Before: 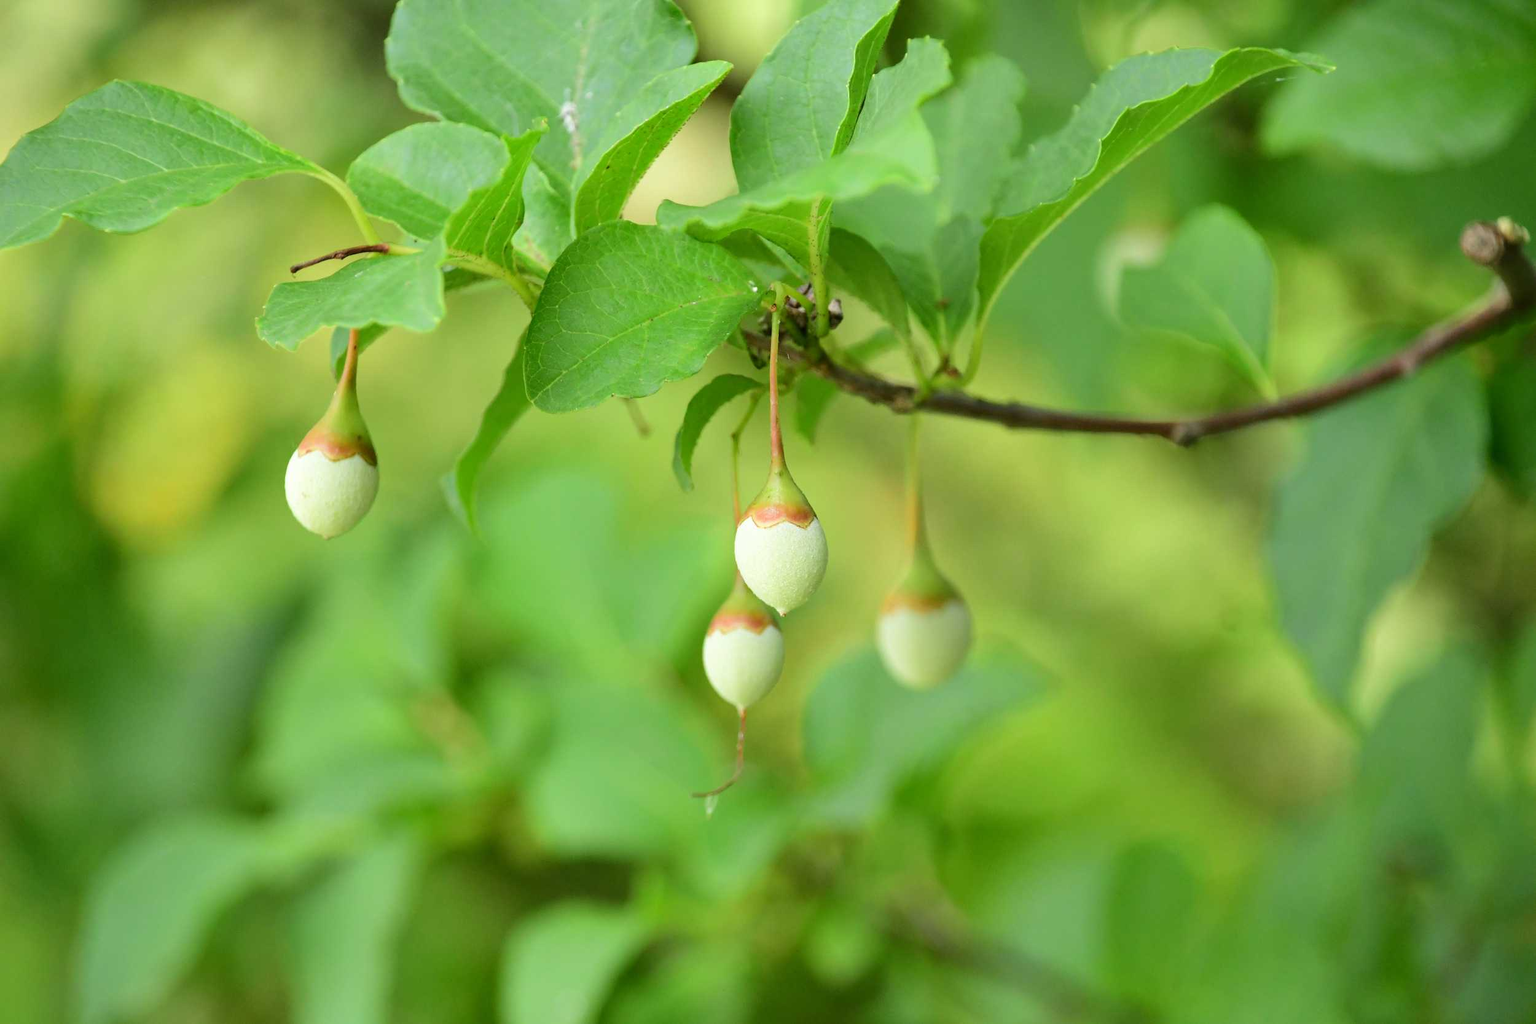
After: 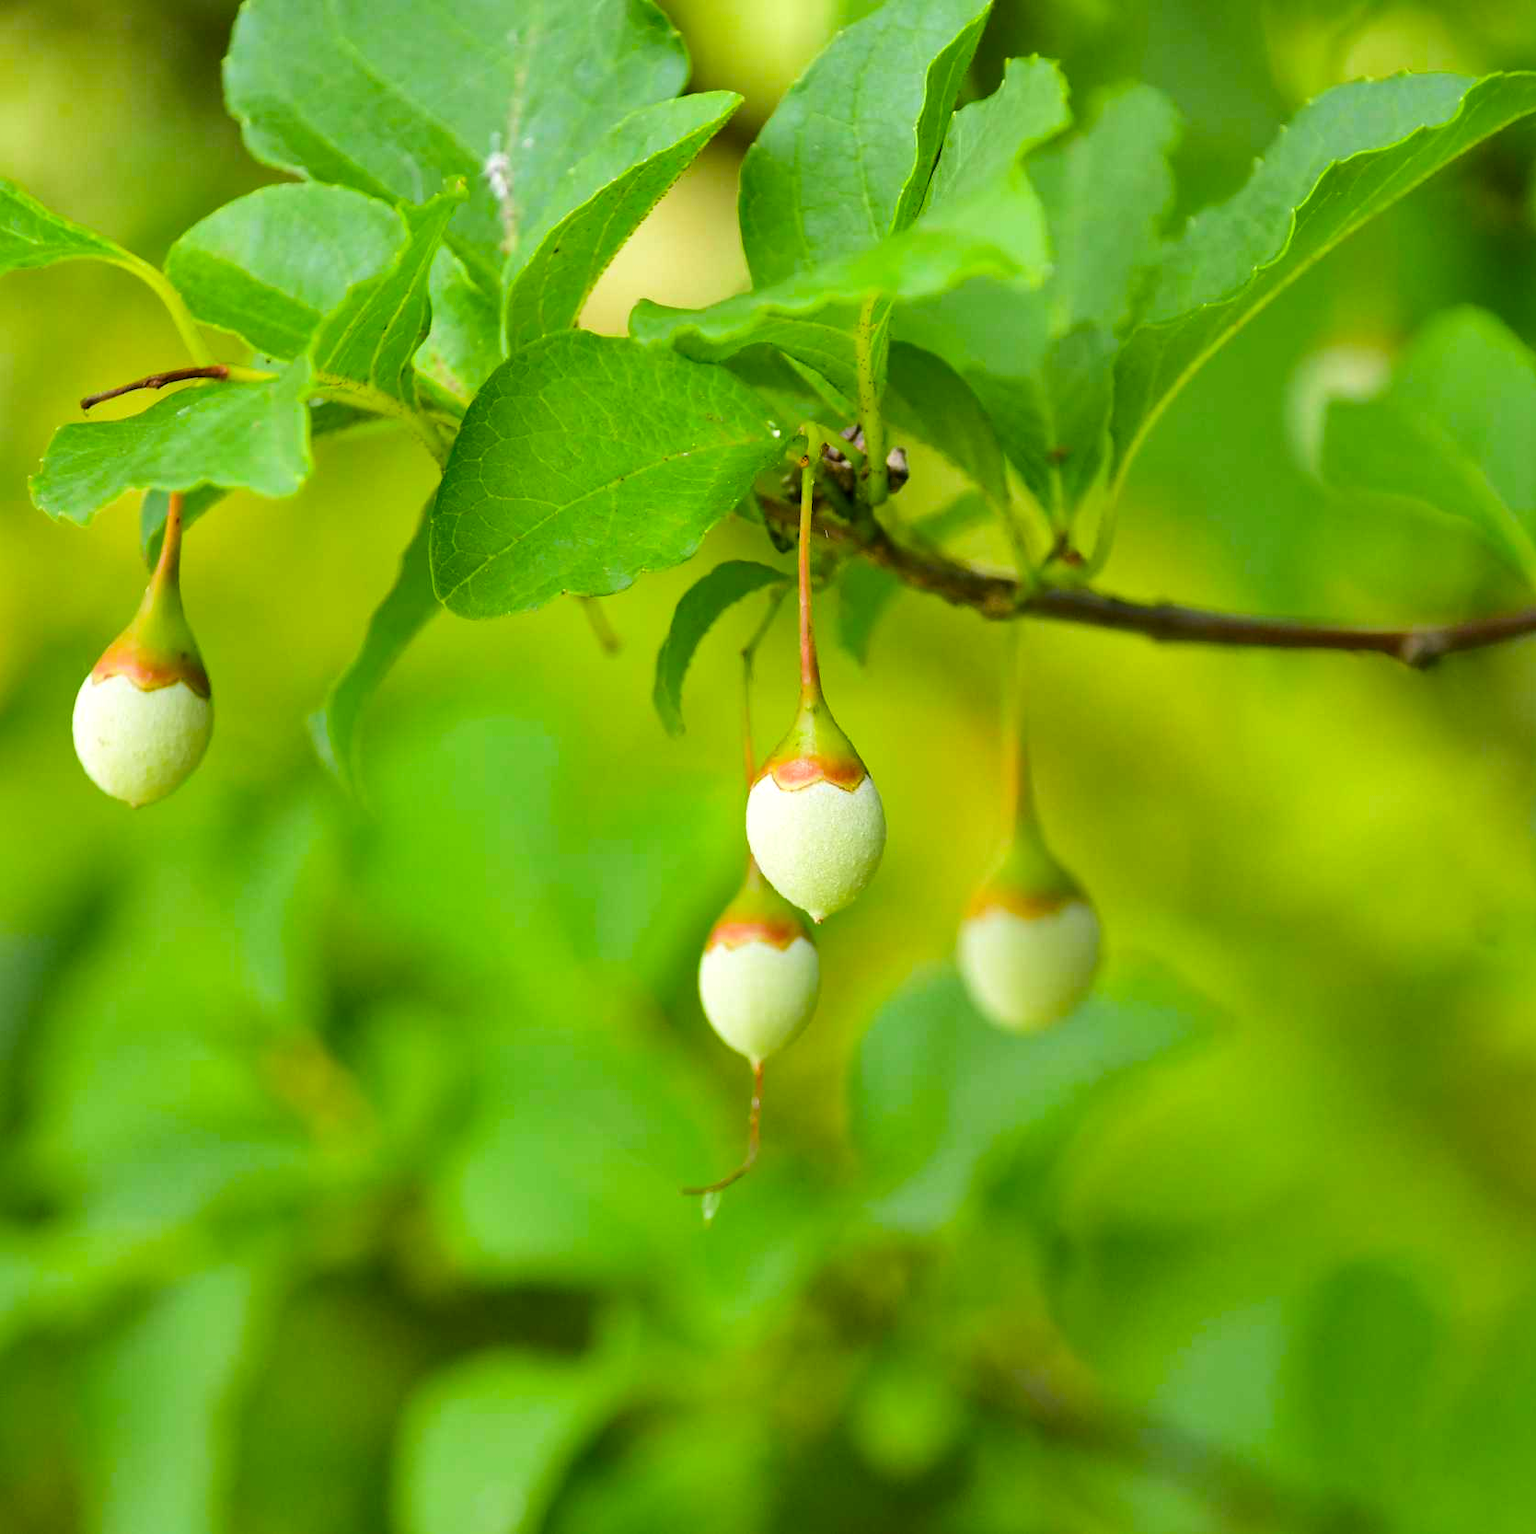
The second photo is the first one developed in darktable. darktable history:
color correction: highlights a* 3.07, highlights b* -1.3, shadows a* -0.101, shadows b* 2.37, saturation 0.98
local contrast: mode bilateral grid, contrast 20, coarseness 49, detail 119%, midtone range 0.2
color balance rgb: linear chroma grading › shadows -7.885%, linear chroma grading › global chroma 9.865%, perceptual saturation grading › global saturation 29.615%
crop: left 15.427%, right 17.784%
